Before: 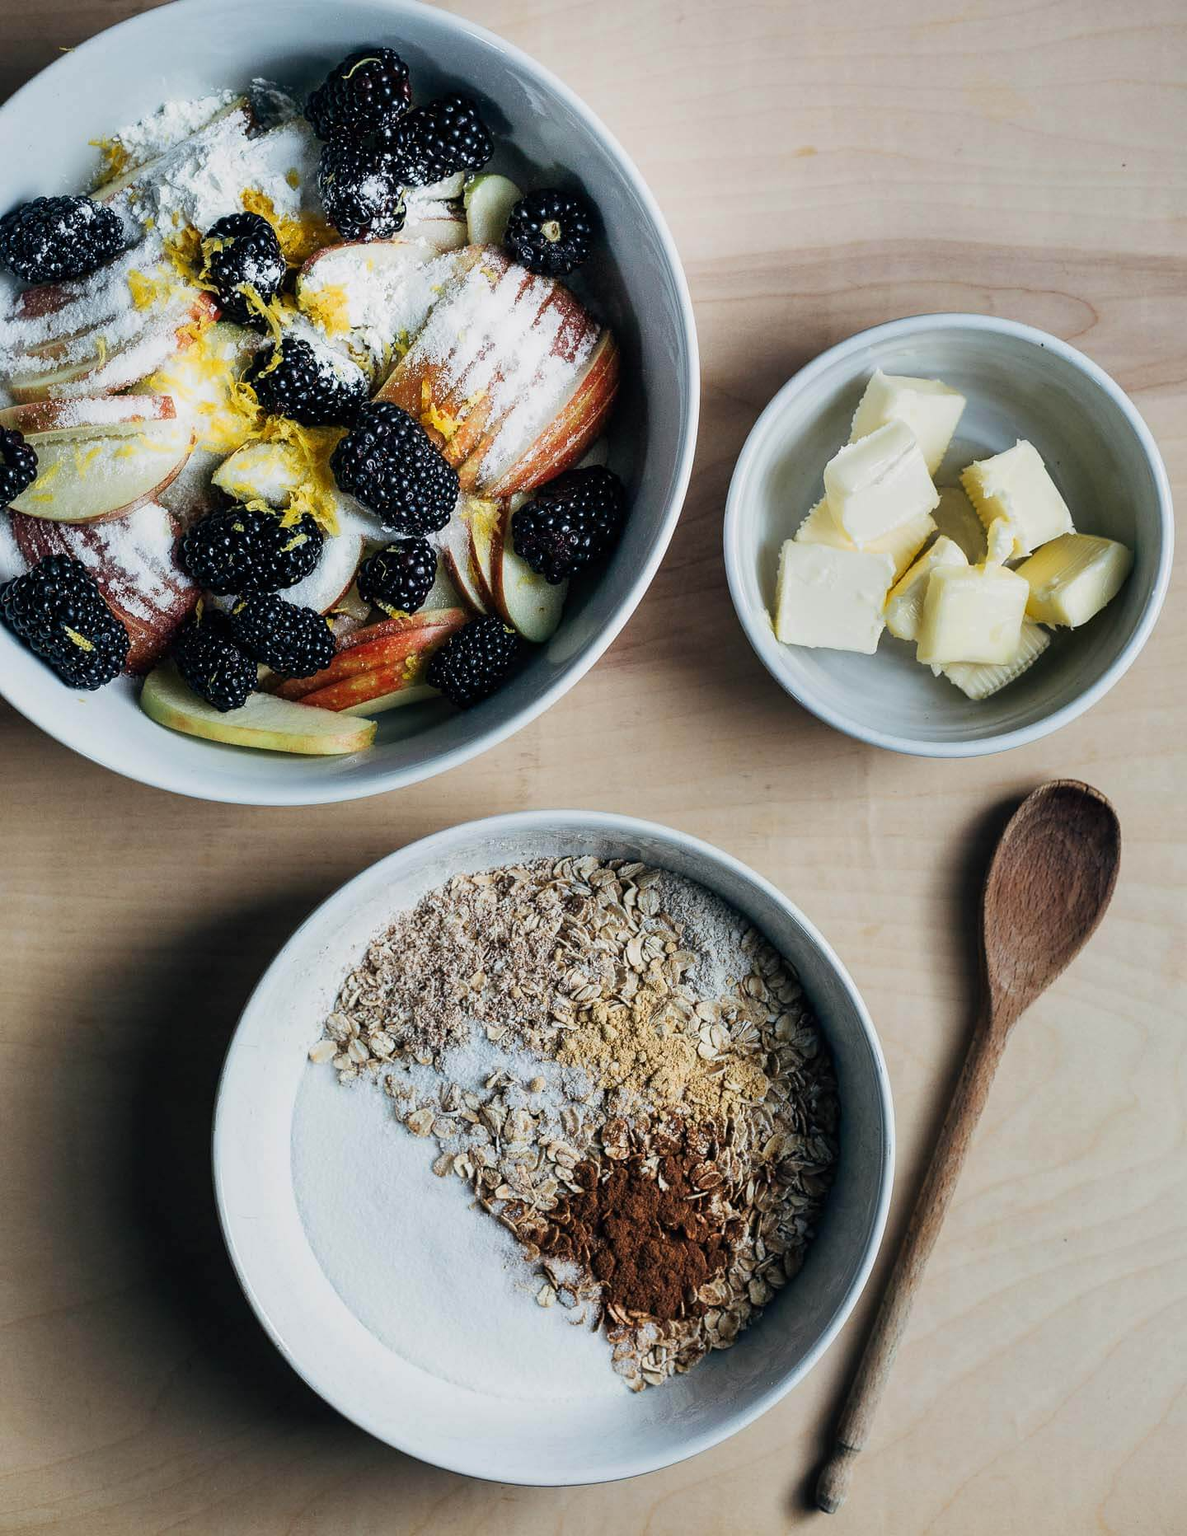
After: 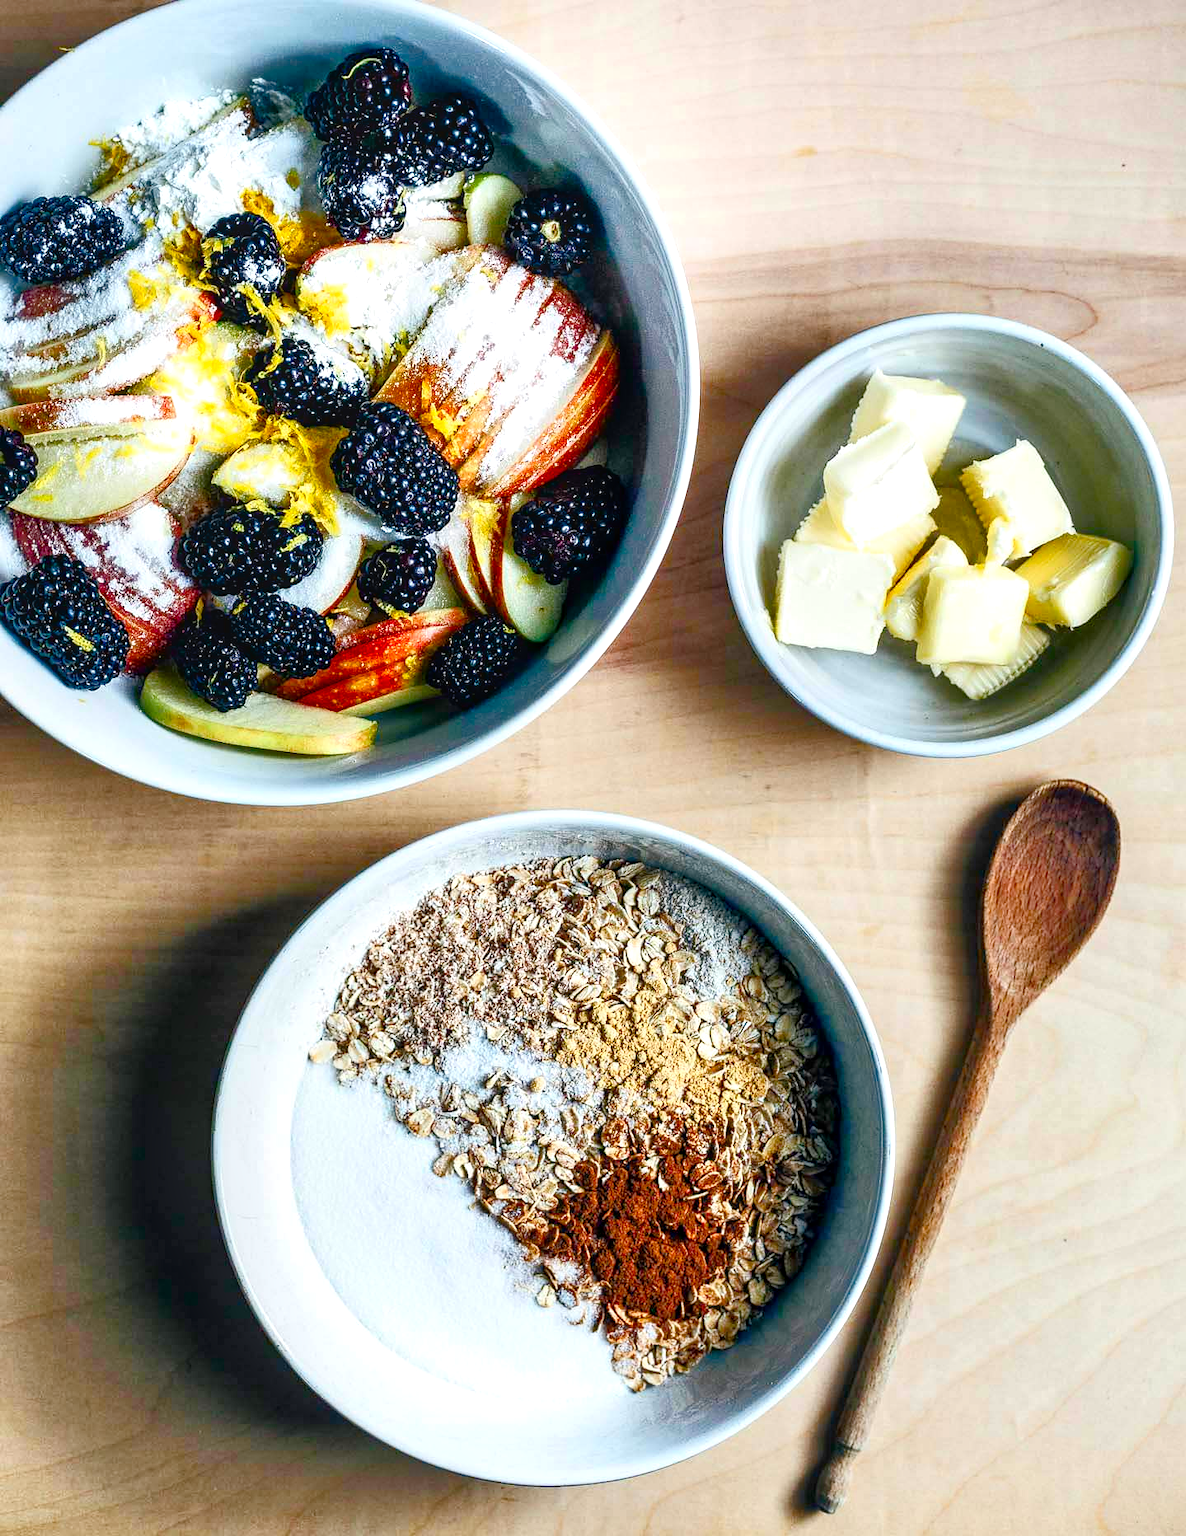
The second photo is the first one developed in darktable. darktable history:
color balance rgb: linear chroma grading › global chroma 15.519%, perceptual saturation grading › global saturation 0.92%, perceptual saturation grading › highlights -18.066%, perceptual saturation grading › mid-tones 32.51%, perceptual saturation grading › shadows 50.583%, global vibrance 9.779%
local contrast: on, module defaults
contrast brightness saturation: contrast 0.192, brightness -0.102, saturation 0.214
exposure: exposure 0.643 EV, compensate exposure bias true, compensate highlight preservation false
tone equalizer: -7 EV 0.15 EV, -6 EV 0.599 EV, -5 EV 1.11 EV, -4 EV 1.37 EV, -3 EV 1.16 EV, -2 EV 0.6 EV, -1 EV 0.146 EV
